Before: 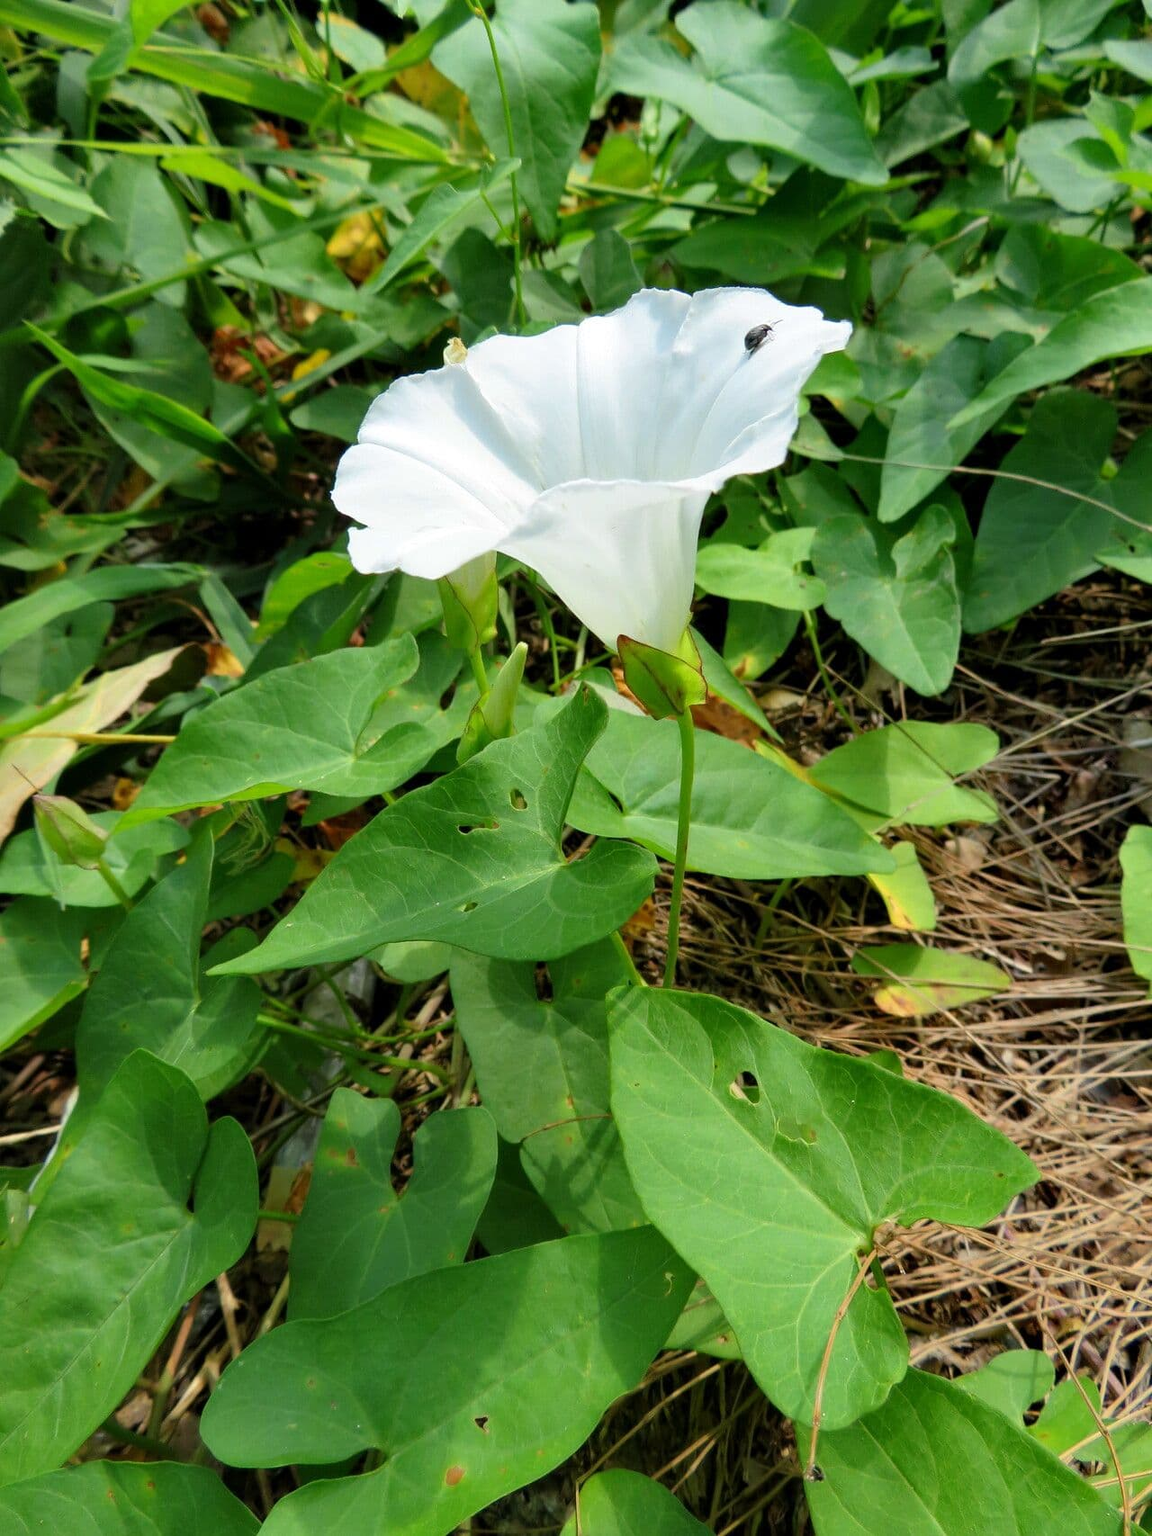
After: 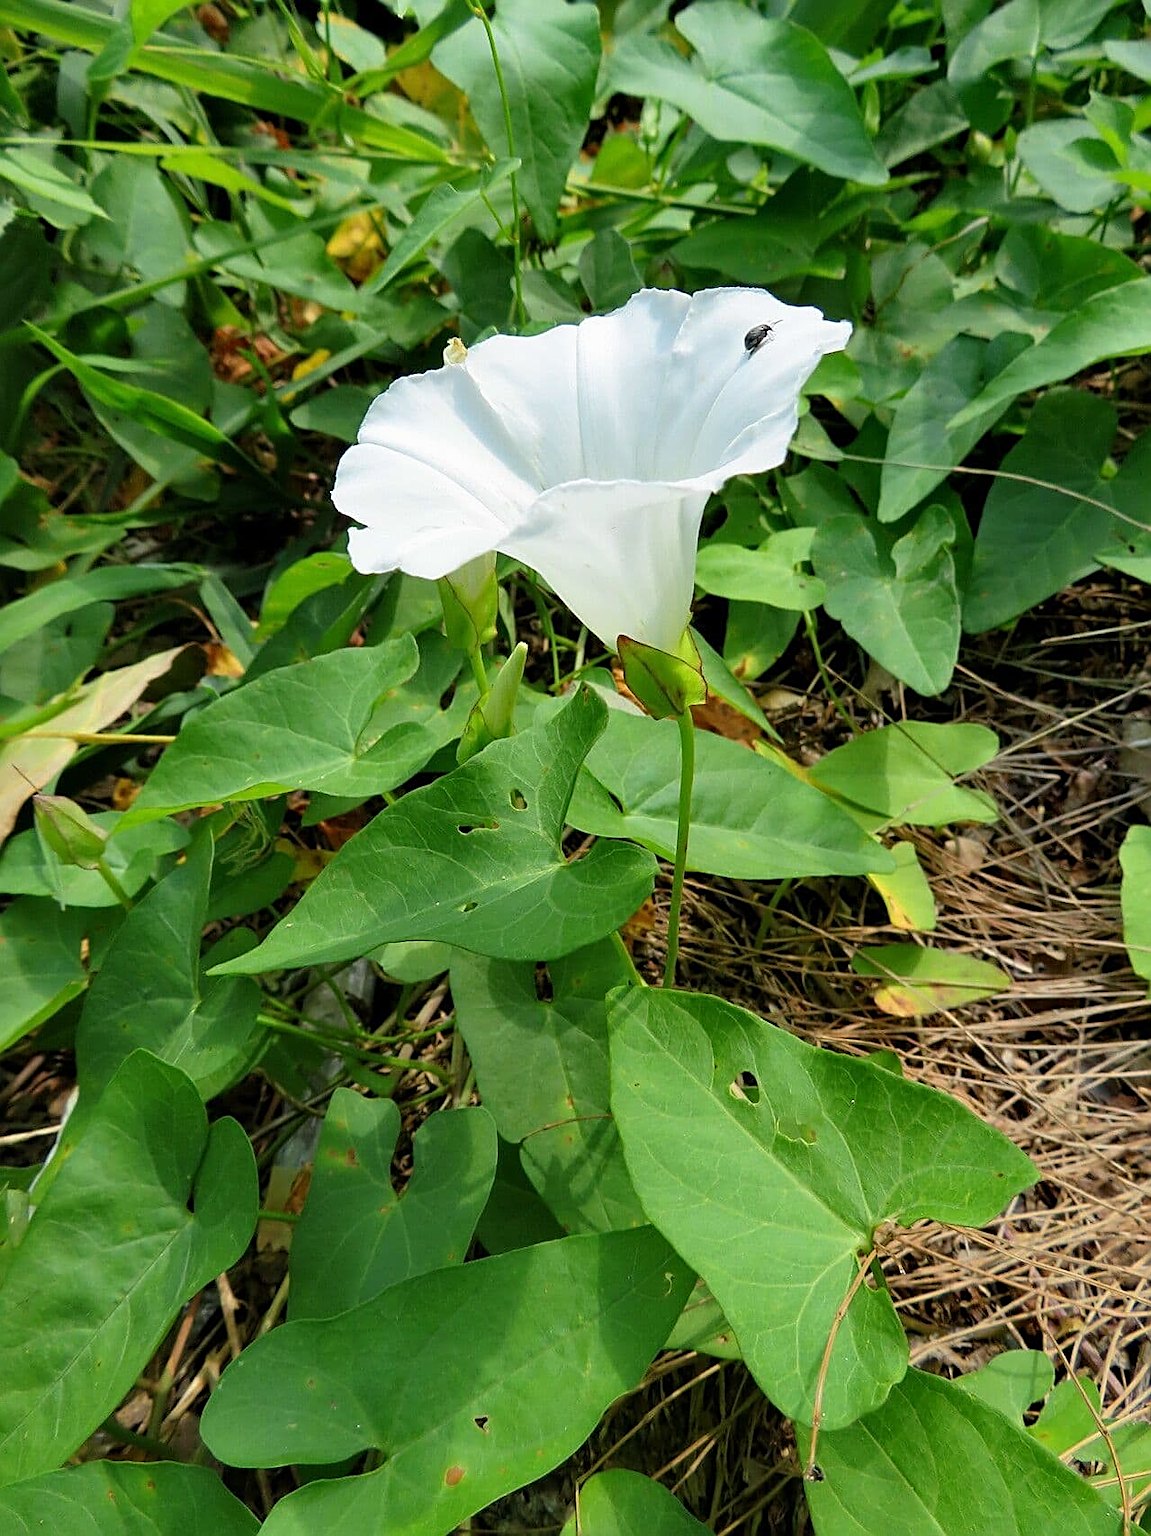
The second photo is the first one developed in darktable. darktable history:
exposure: exposure -0.04 EV, compensate exposure bias true, compensate highlight preservation false
sharpen: amount 0.735
